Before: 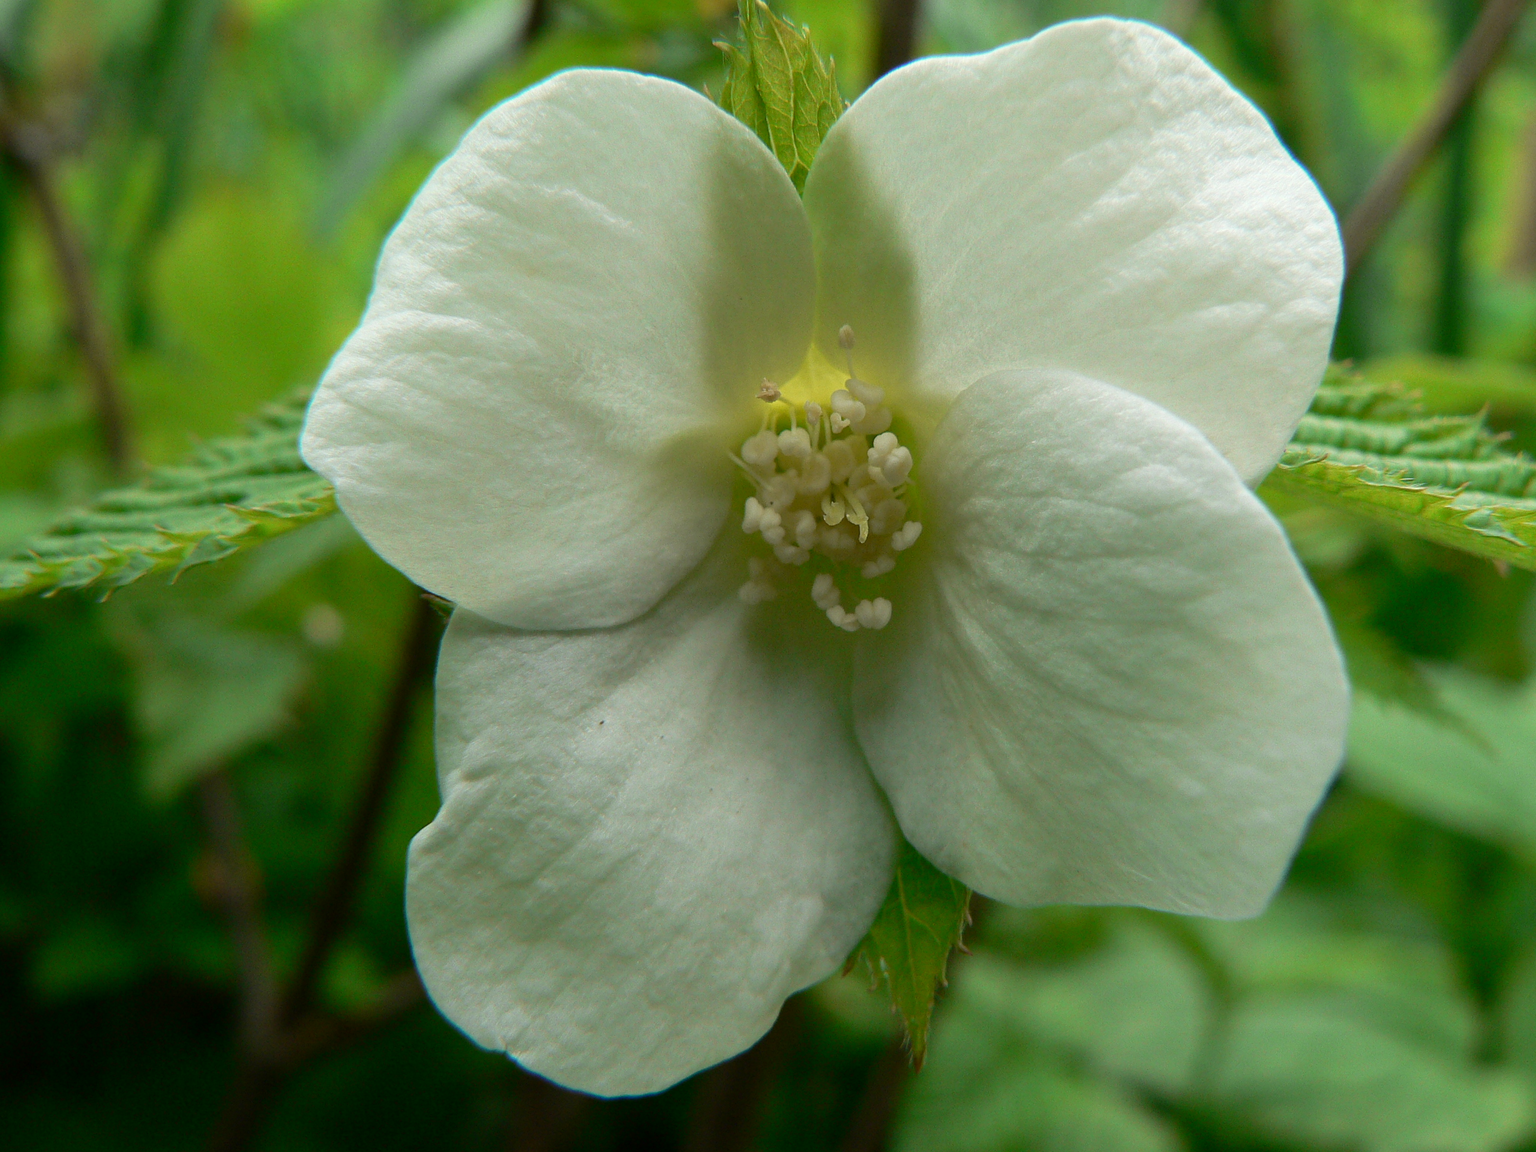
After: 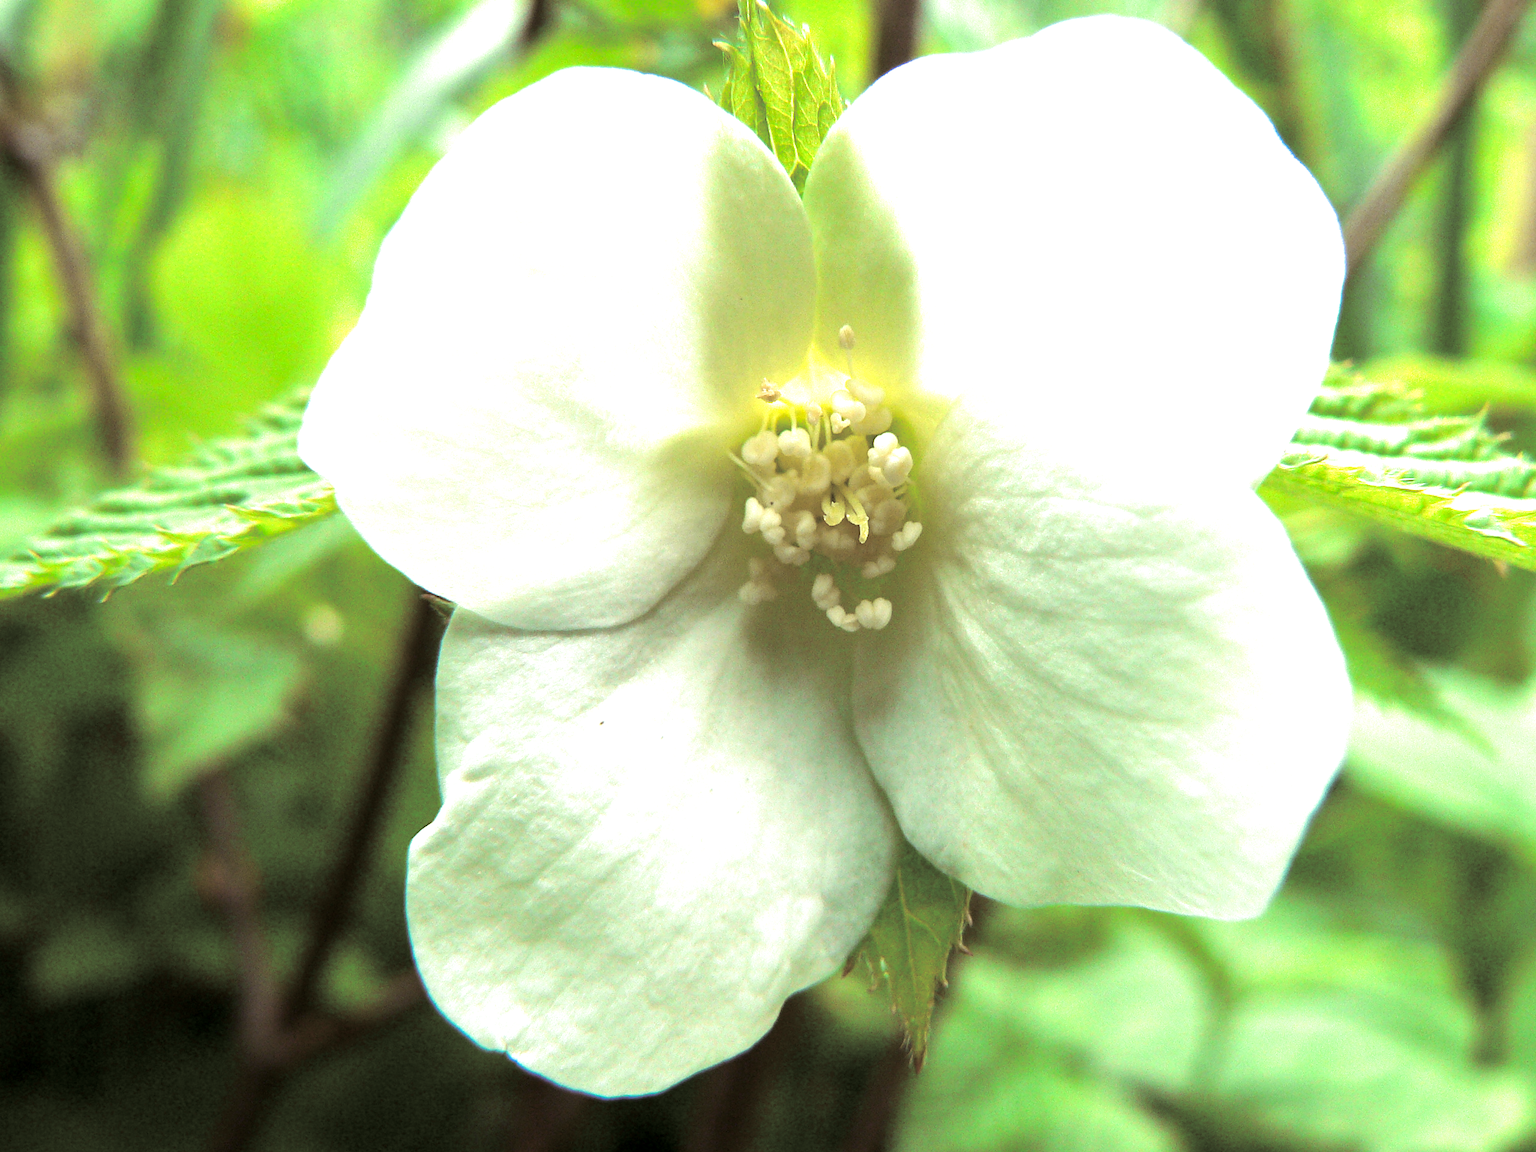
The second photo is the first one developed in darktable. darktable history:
split-toning: shadows › saturation 0.2
exposure: black level correction 0.001, exposure 1.719 EV, compensate exposure bias true, compensate highlight preservation false
